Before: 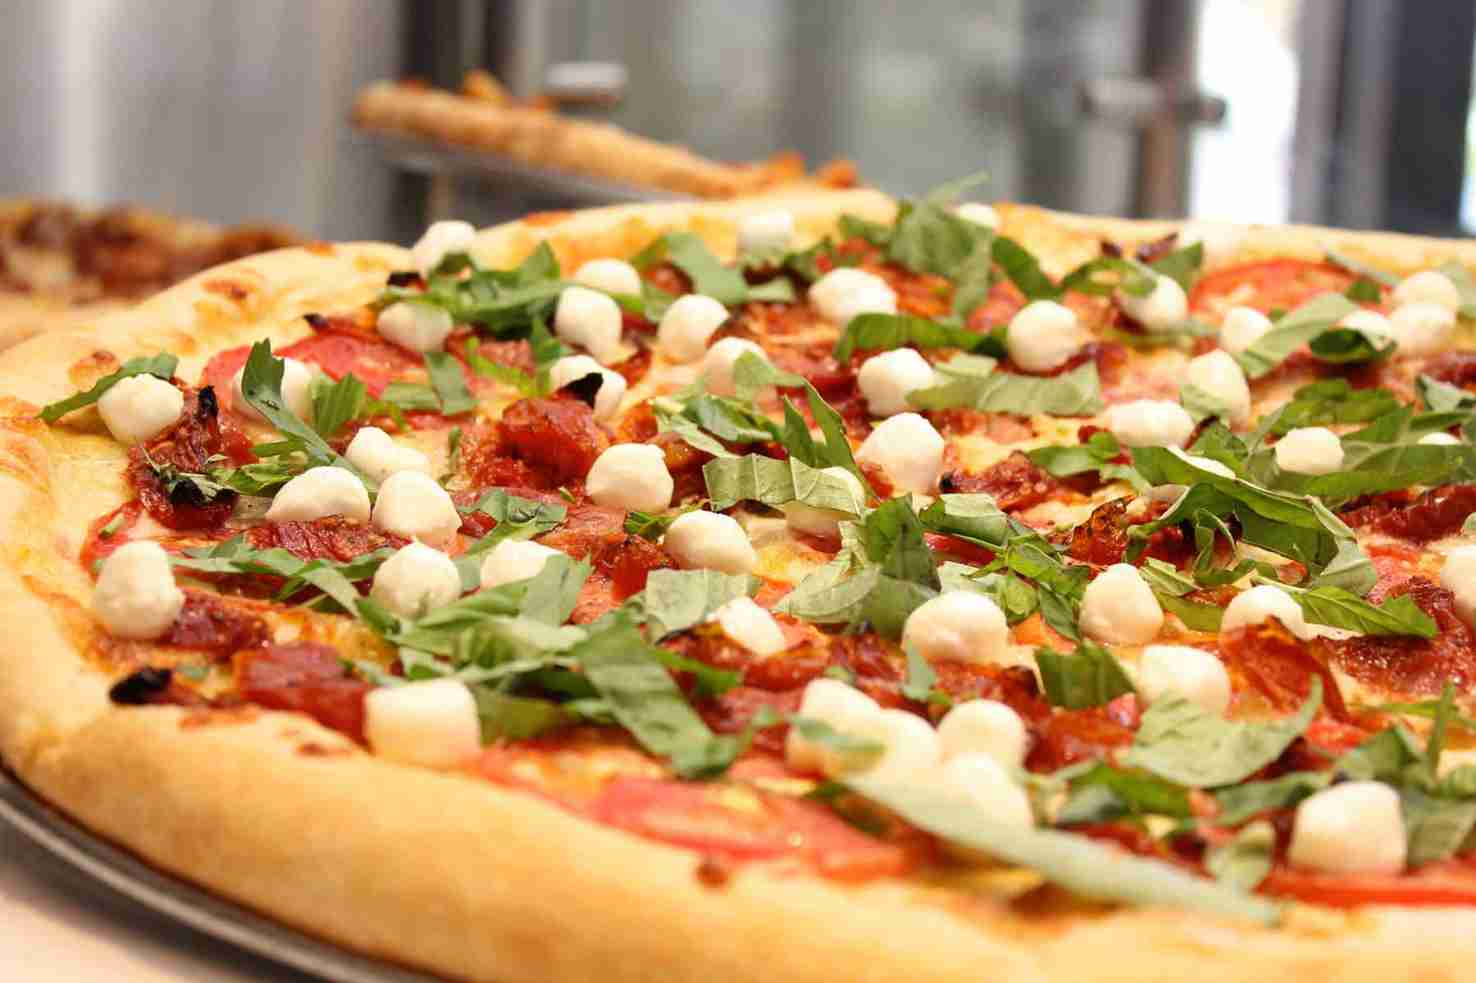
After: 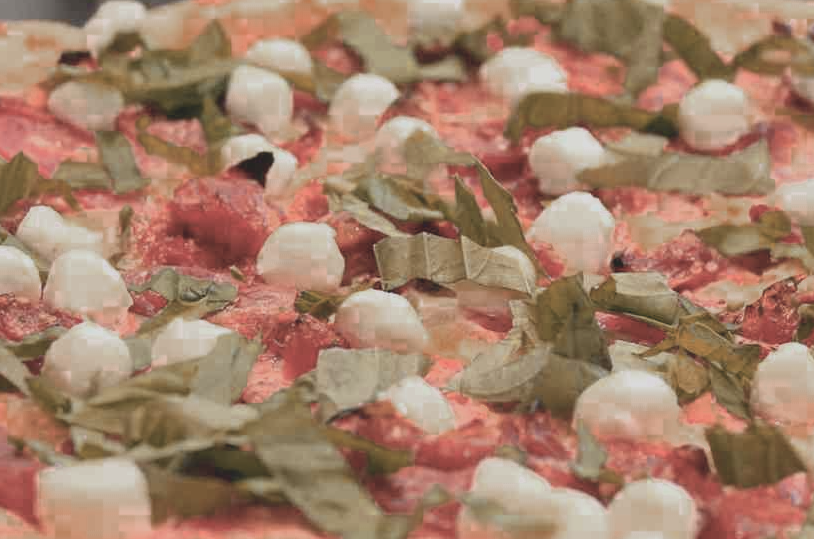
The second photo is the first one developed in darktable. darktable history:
color zones: curves: ch0 [(0.006, 0.385) (0.143, 0.563) (0.243, 0.321) (0.352, 0.464) (0.516, 0.456) (0.625, 0.5) (0.75, 0.5) (0.875, 0.5)]; ch1 [(0, 0.5) (0.134, 0.504) (0.246, 0.463) (0.421, 0.515) (0.5, 0.56) (0.625, 0.5) (0.75, 0.5) (0.875, 0.5)]; ch2 [(0, 0.5) (0.131, 0.426) (0.307, 0.289) (0.38, 0.188) (0.513, 0.216) (0.625, 0.548) (0.75, 0.468) (0.838, 0.396) (0.971, 0.311)]
contrast brightness saturation: contrast -0.251, saturation -0.447
exposure: compensate highlight preservation false
crop and rotate: left 22.311%, top 22.514%, right 22.536%, bottom 22.587%
